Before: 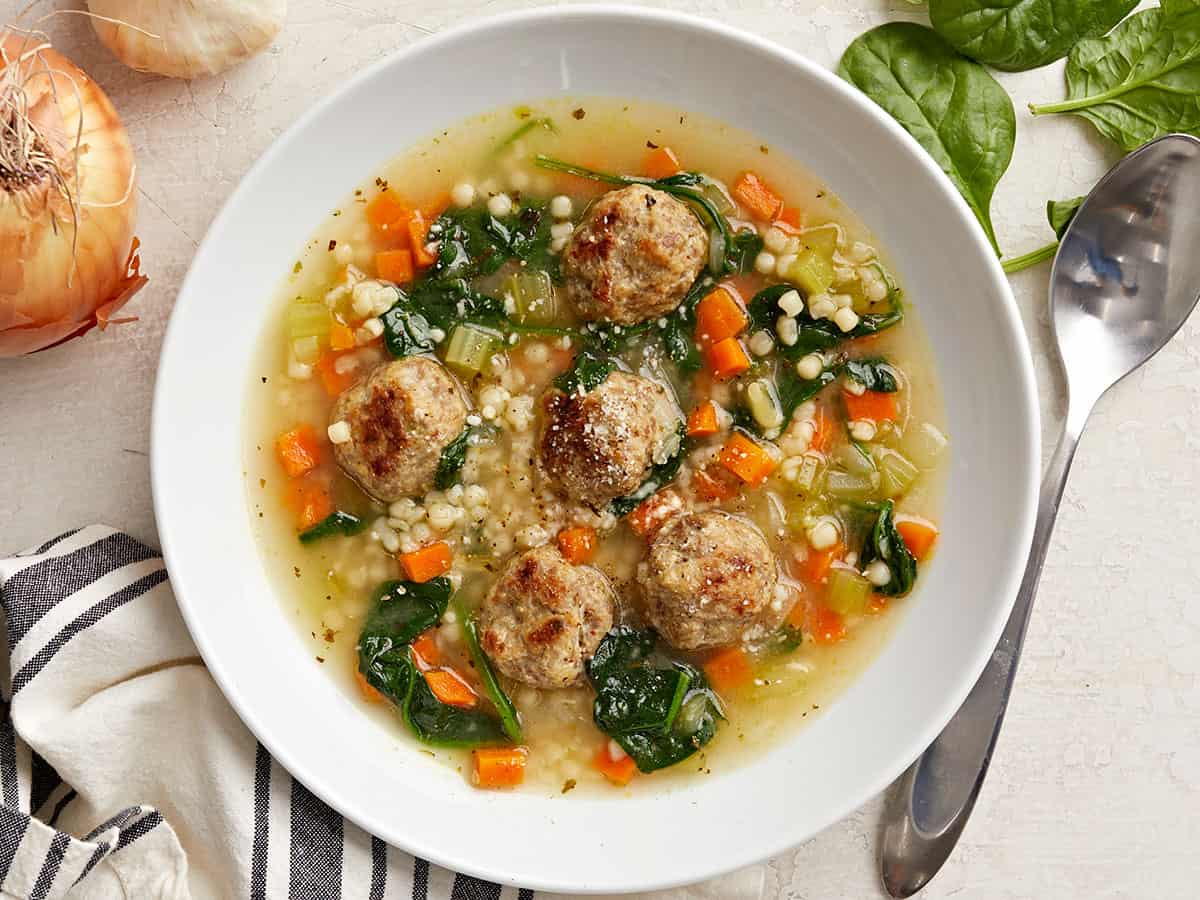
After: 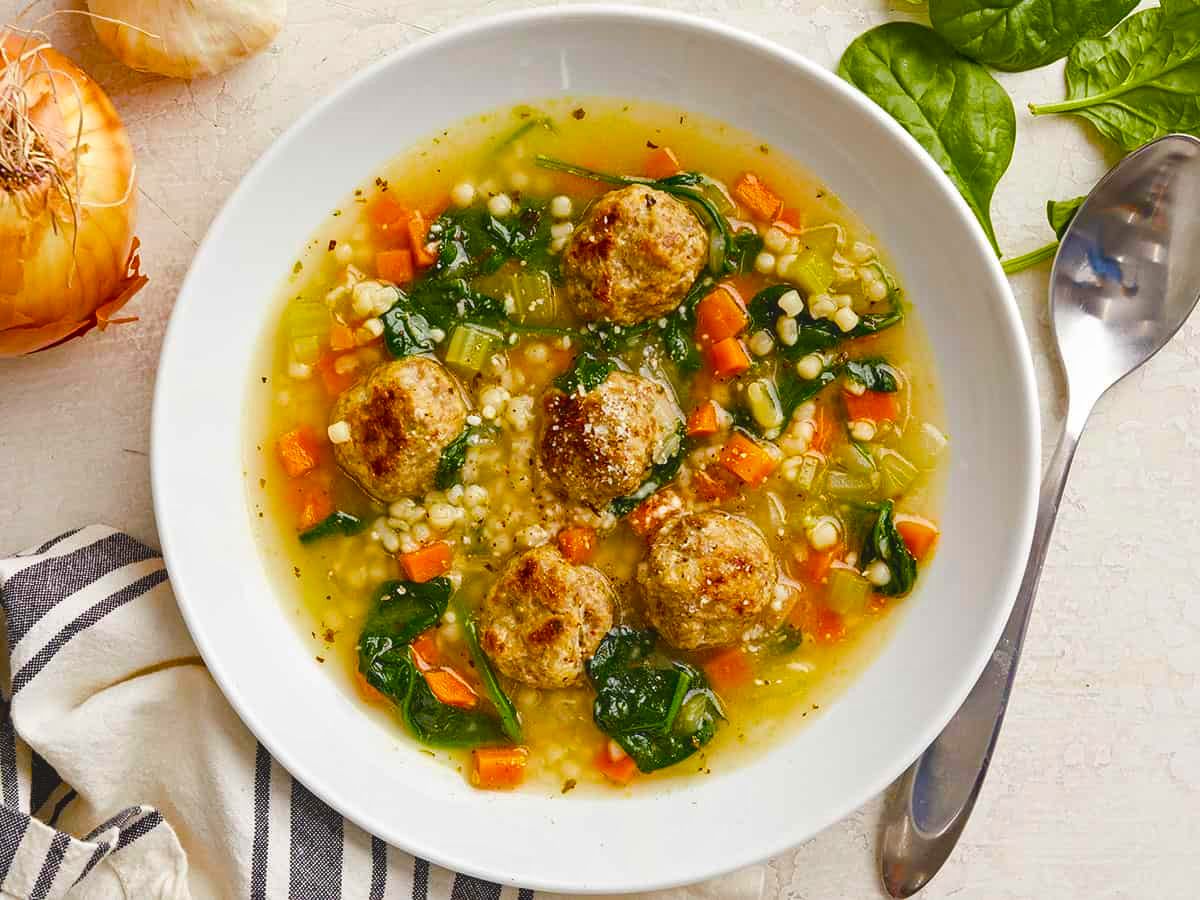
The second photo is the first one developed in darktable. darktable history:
color balance rgb: global offset › luminance 0.472%, global offset › hue 170.18°, linear chroma grading › global chroma 15.523%, perceptual saturation grading › global saturation 40.106%, perceptual saturation grading › highlights -25.272%, perceptual saturation grading › mid-tones 35.065%, perceptual saturation grading › shadows 35.529%
local contrast: detail 109%
